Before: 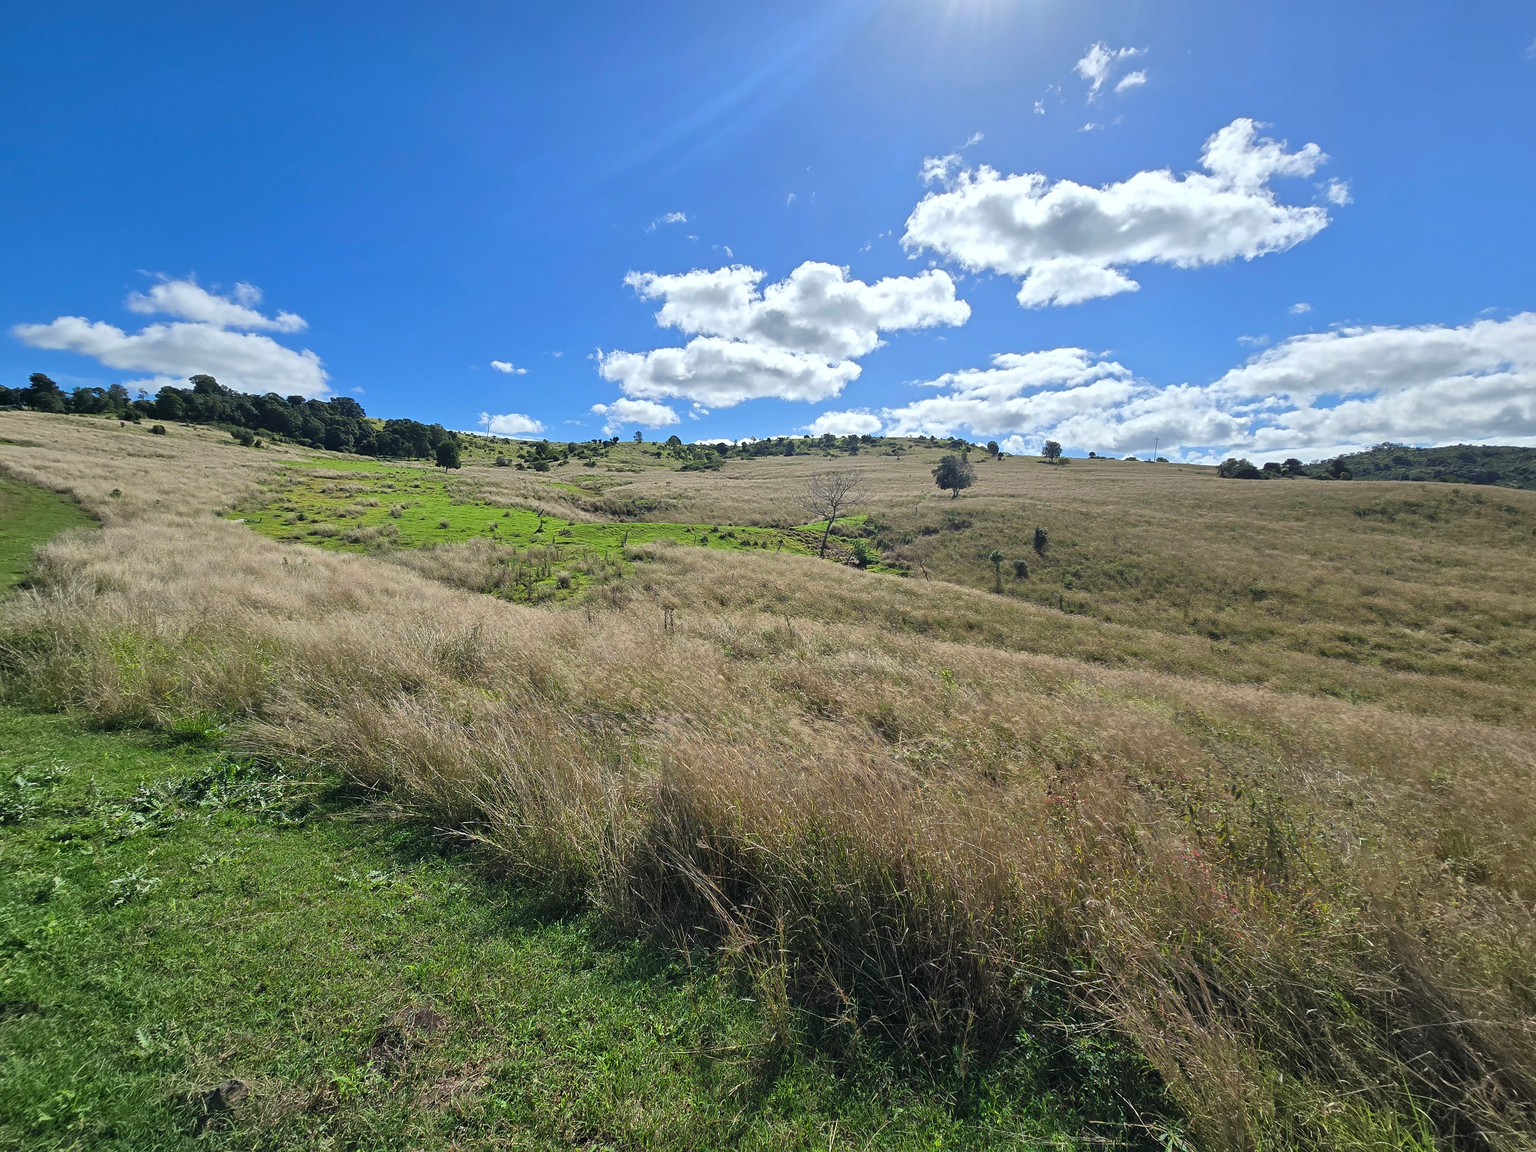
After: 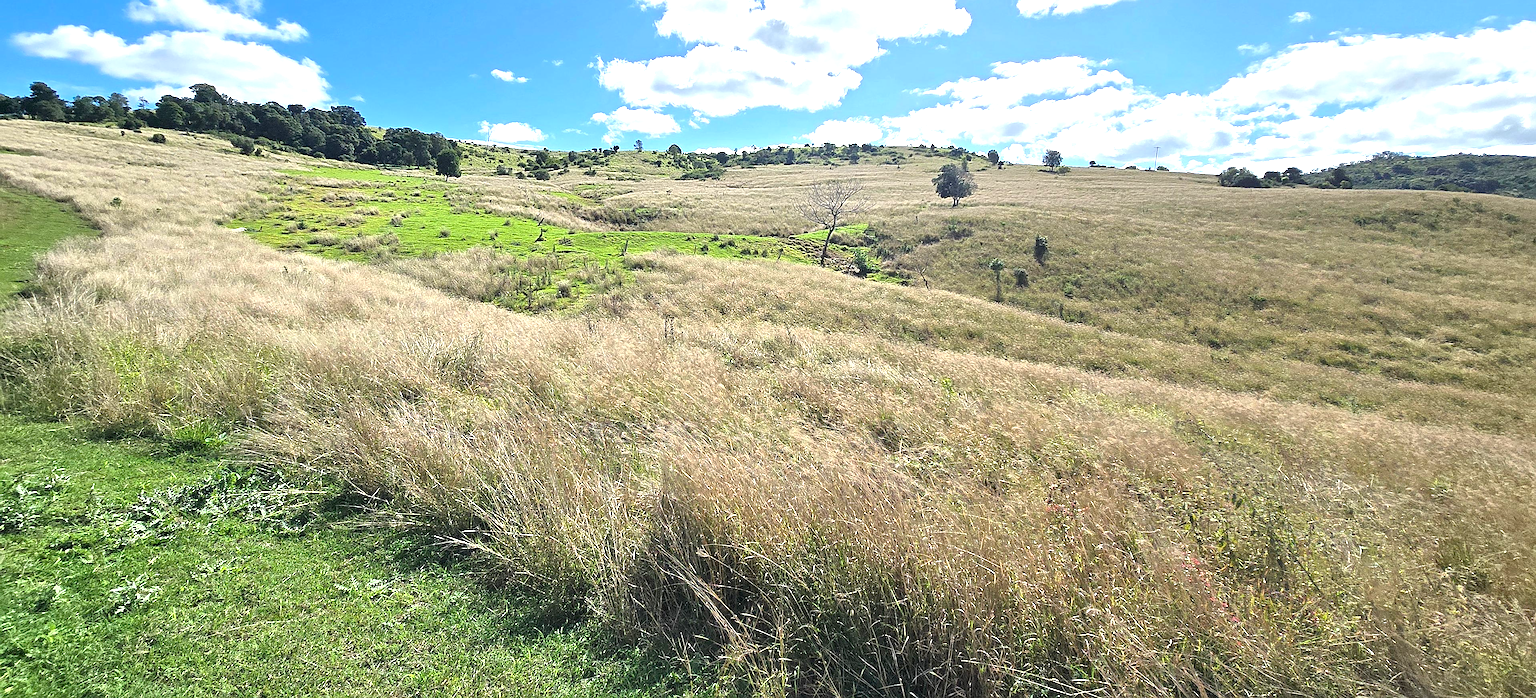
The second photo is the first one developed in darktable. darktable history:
crop and rotate: top 25.319%, bottom 13.992%
exposure: exposure 1 EV, compensate highlight preservation false
sharpen: on, module defaults
